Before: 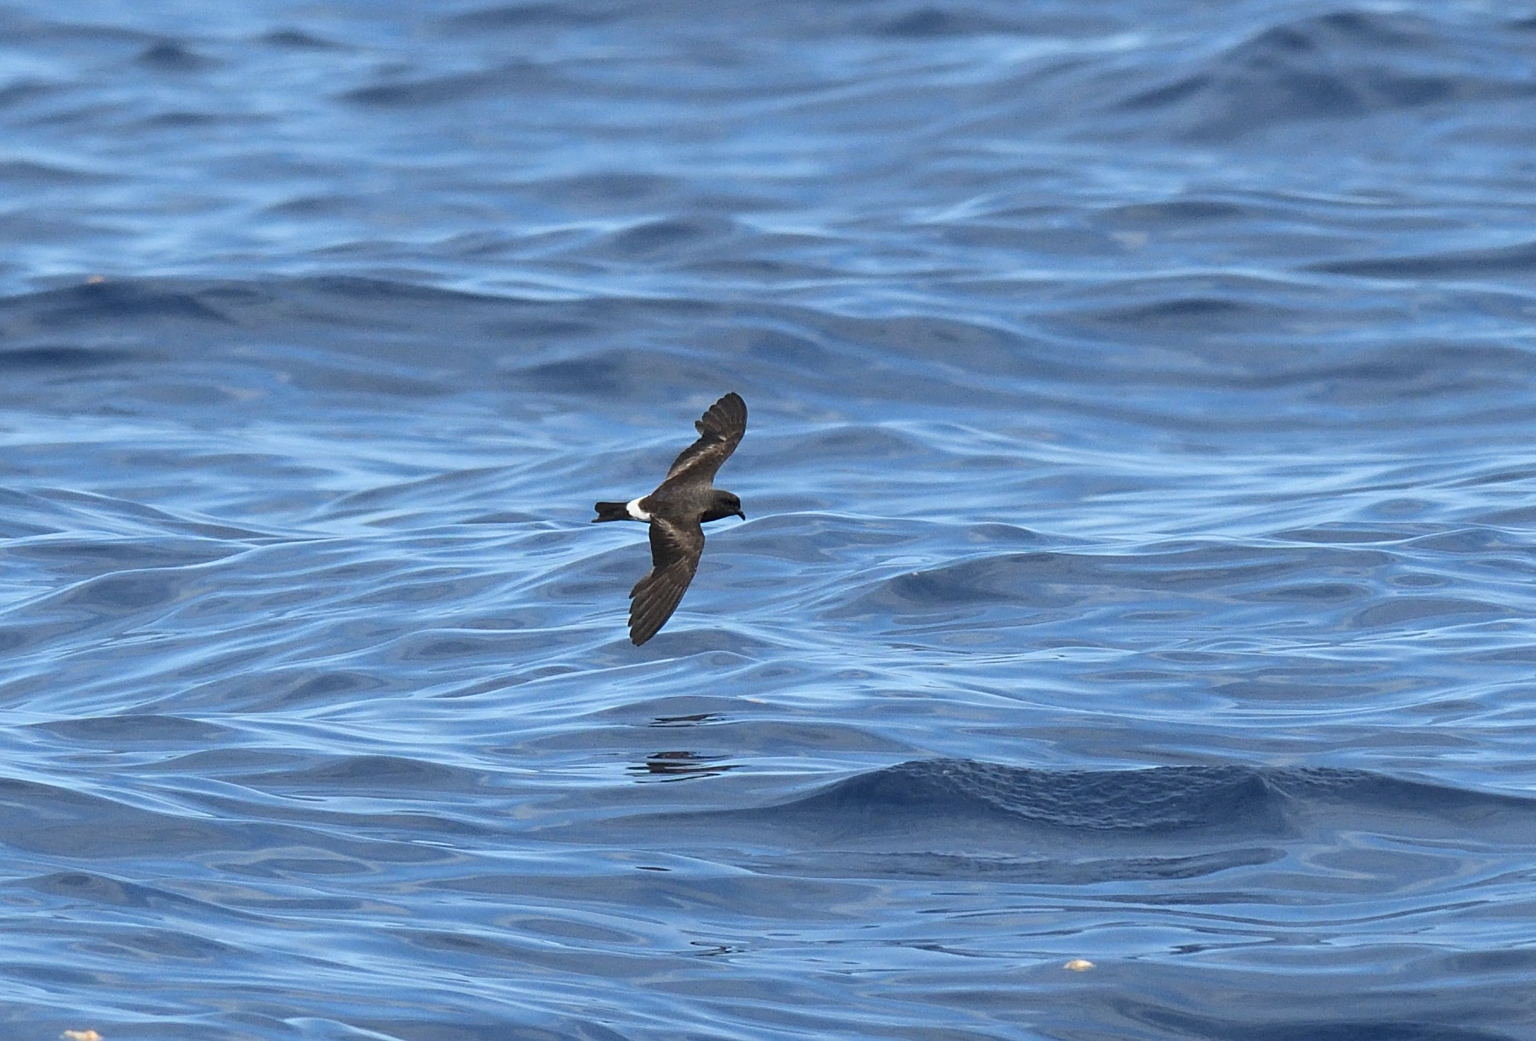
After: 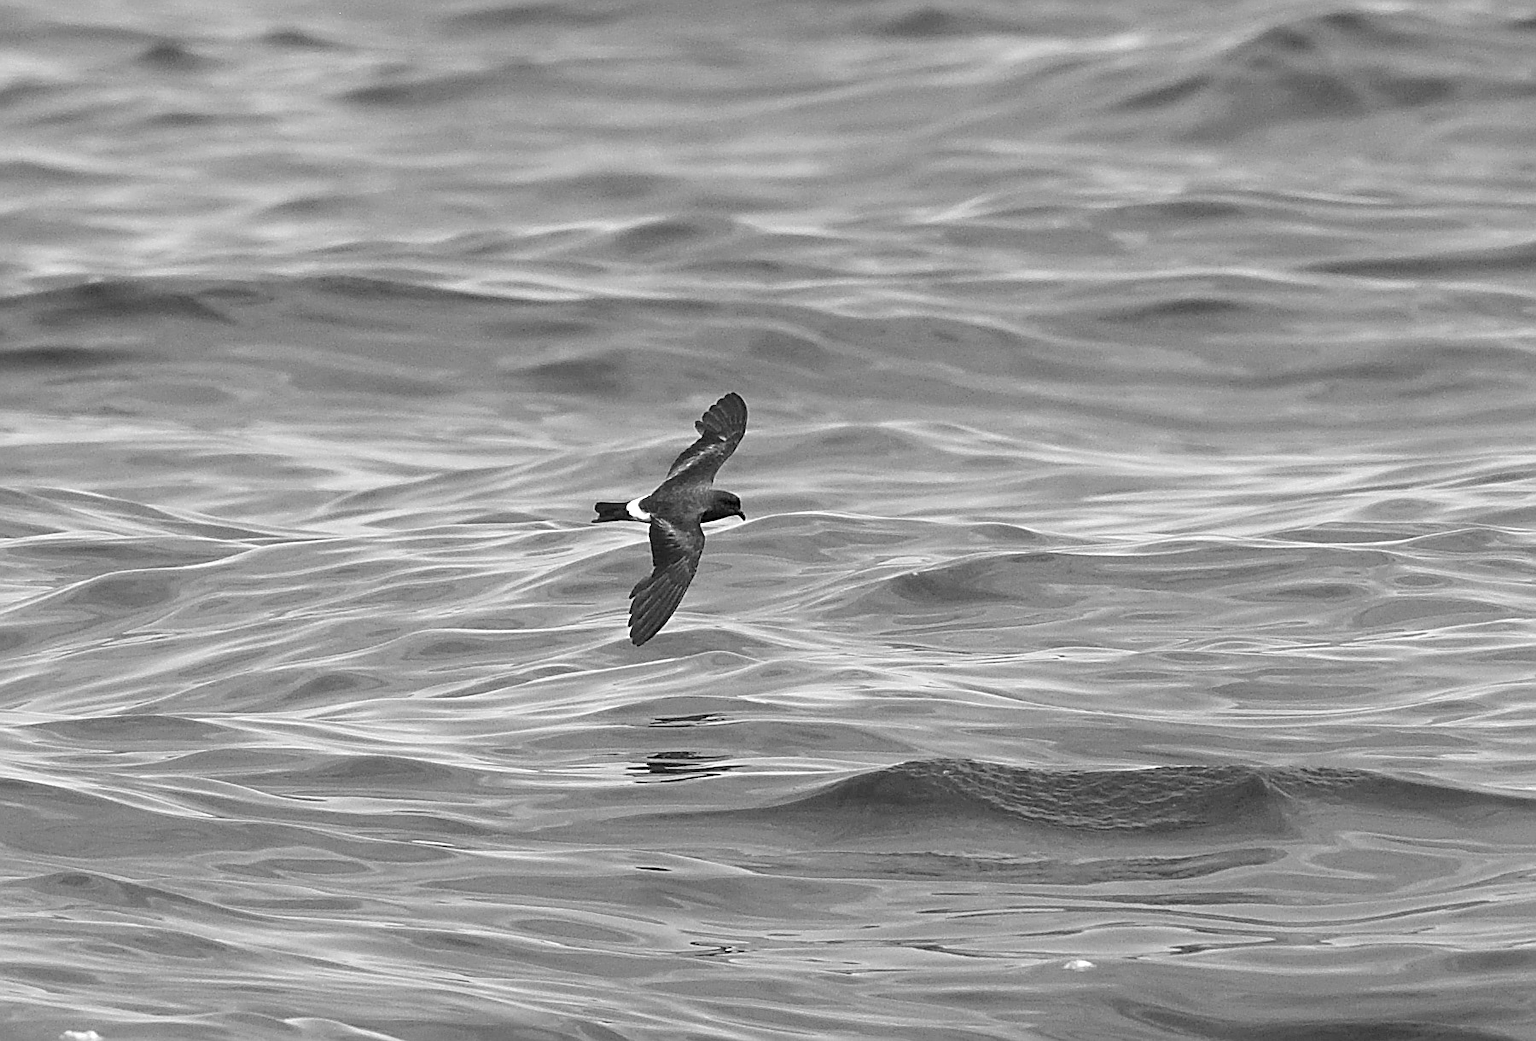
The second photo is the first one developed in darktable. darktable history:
exposure: black level correction 0.001, exposure 0.5 EV, compensate exposure bias true, compensate highlight preservation false
sharpen: on, module defaults
monochrome: a 32, b 64, size 2.3
